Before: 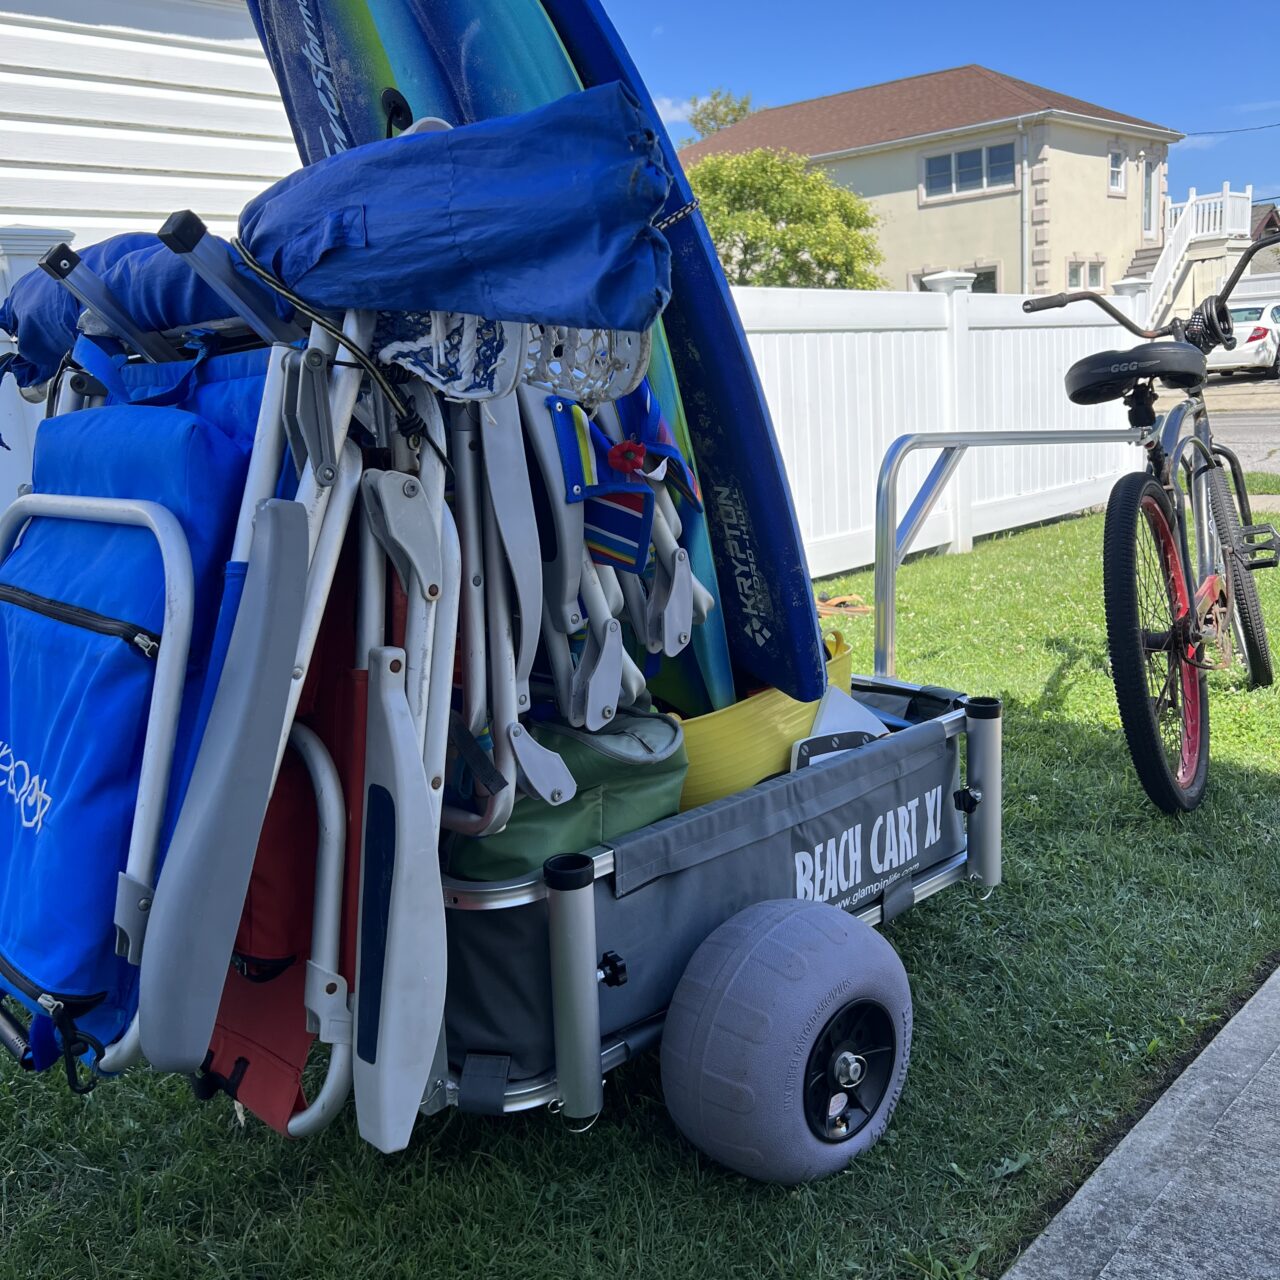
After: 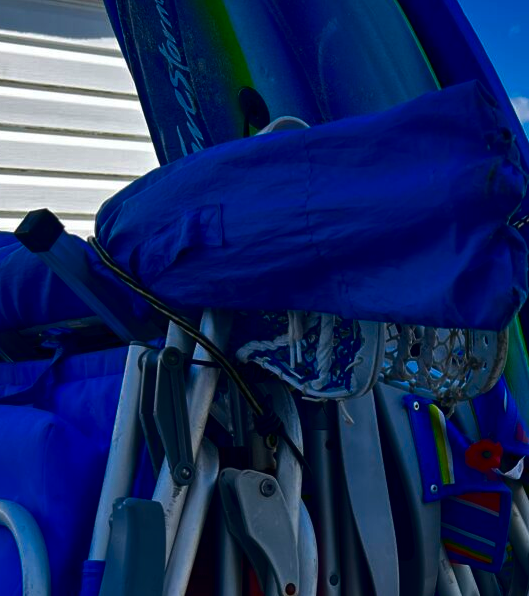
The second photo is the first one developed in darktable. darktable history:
contrast brightness saturation: contrast 0.086, brightness -0.599, saturation 0.171
crop and rotate: left 11.248%, top 0.116%, right 47.411%, bottom 53.253%
